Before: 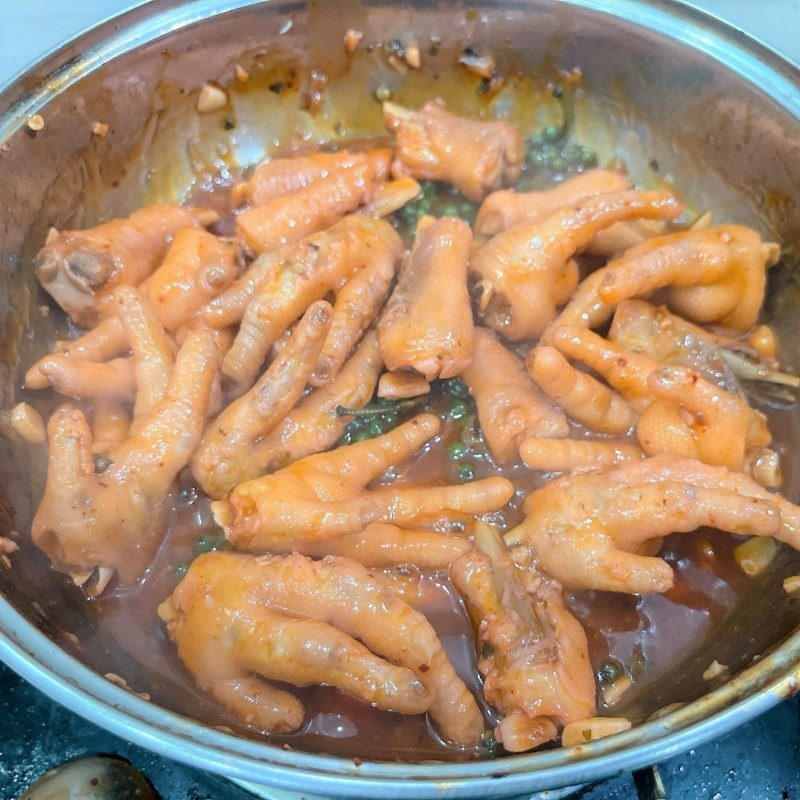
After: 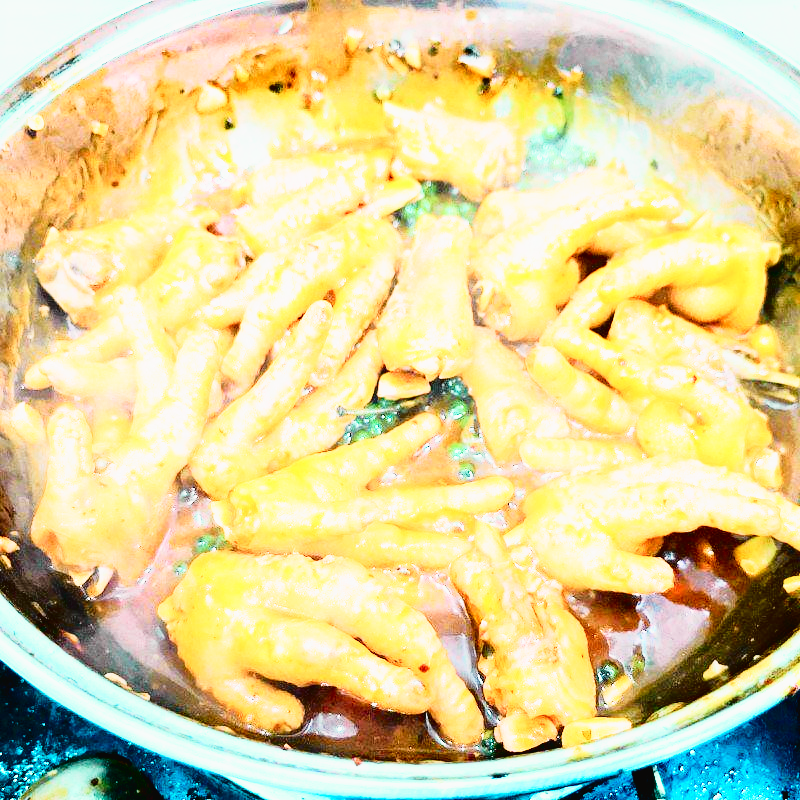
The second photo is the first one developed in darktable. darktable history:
color balance rgb: shadows lift › luminance -20.055%, power › luminance -7.959%, power › chroma 1.099%, power › hue 216.08°, global offset › luminance -0.475%, perceptual saturation grading › global saturation 10.505%, perceptual brilliance grading › global brilliance 17.665%
tone equalizer: -8 EV 0.072 EV
base curve: curves: ch0 [(0, 0) (0.007, 0.004) (0.027, 0.03) (0.046, 0.07) (0.207, 0.54) (0.442, 0.872) (0.673, 0.972) (1, 1)], preserve colors none
tone curve: curves: ch0 [(0, 0.022) (0.177, 0.086) (0.392, 0.438) (0.704, 0.844) (0.858, 0.938) (1, 0.981)]; ch1 [(0, 0) (0.402, 0.36) (0.476, 0.456) (0.498, 0.497) (0.518, 0.521) (0.58, 0.598) (0.619, 0.65) (0.692, 0.737) (1, 1)]; ch2 [(0, 0) (0.415, 0.438) (0.483, 0.499) (0.503, 0.503) (0.526, 0.532) (0.563, 0.604) (0.626, 0.697) (0.699, 0.753) (0.997, 0.858)], color space Lab, independent channels, preserve colors none
